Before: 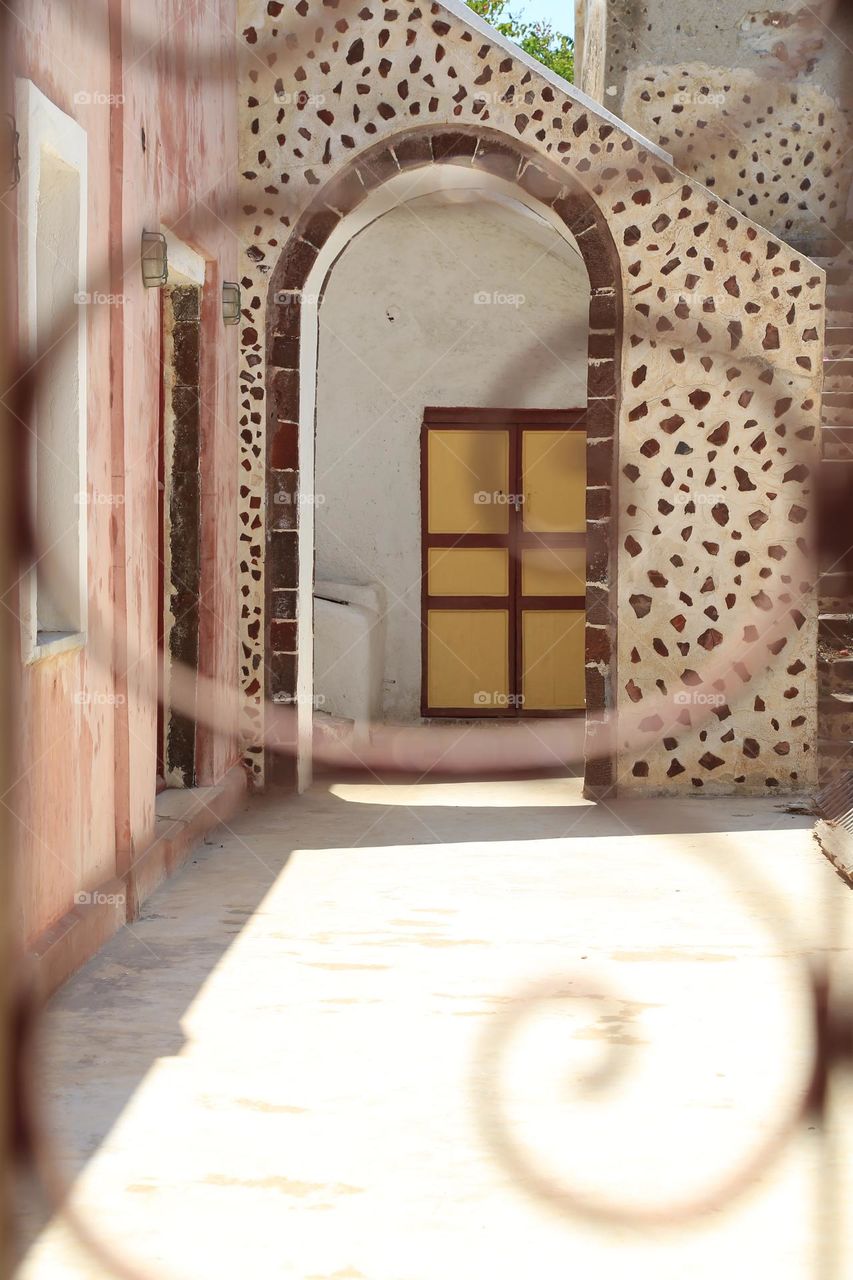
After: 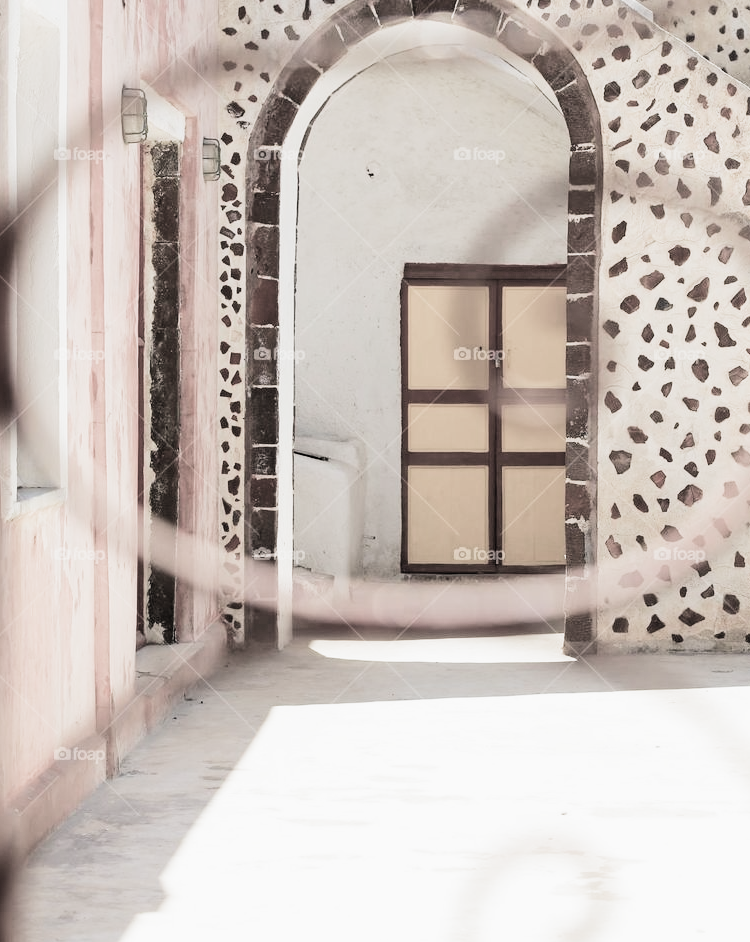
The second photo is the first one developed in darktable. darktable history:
exposure: black level correction 0, exposure 0.89 EV, compensate exposure bias true, compensate highlight preservation false
crop and rotate: left 2.374%, top 11.32%, right 9.693%, bottom 15.048%
filmic rgb: black relative exposure -5.14 EV, white relative exposure 3.55 EV, hardness 3.17, contrast 1.391, highlights saturation mix -28.71%, color science v5 (2021), contrast in shadows safe, contrast in highlights safe
color balance rgb: shadows lift › chroma 2.048%, shadows lift › hue 215.98°, perceptual saturation grading › global saturation -0.805%, global vibrance 20%
